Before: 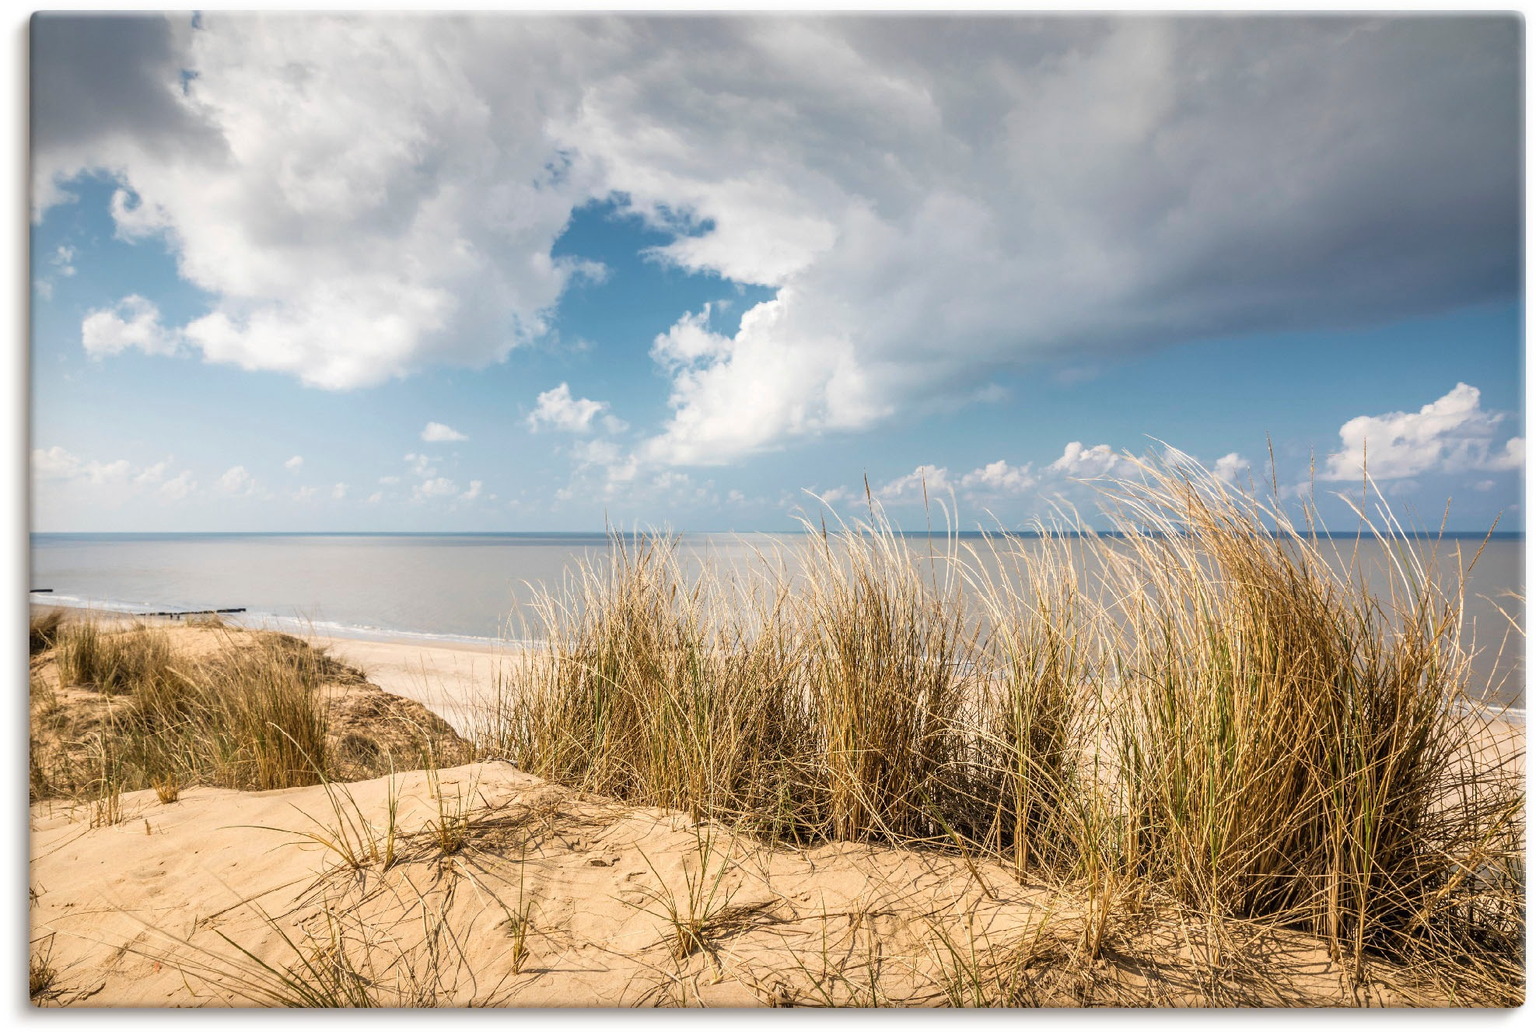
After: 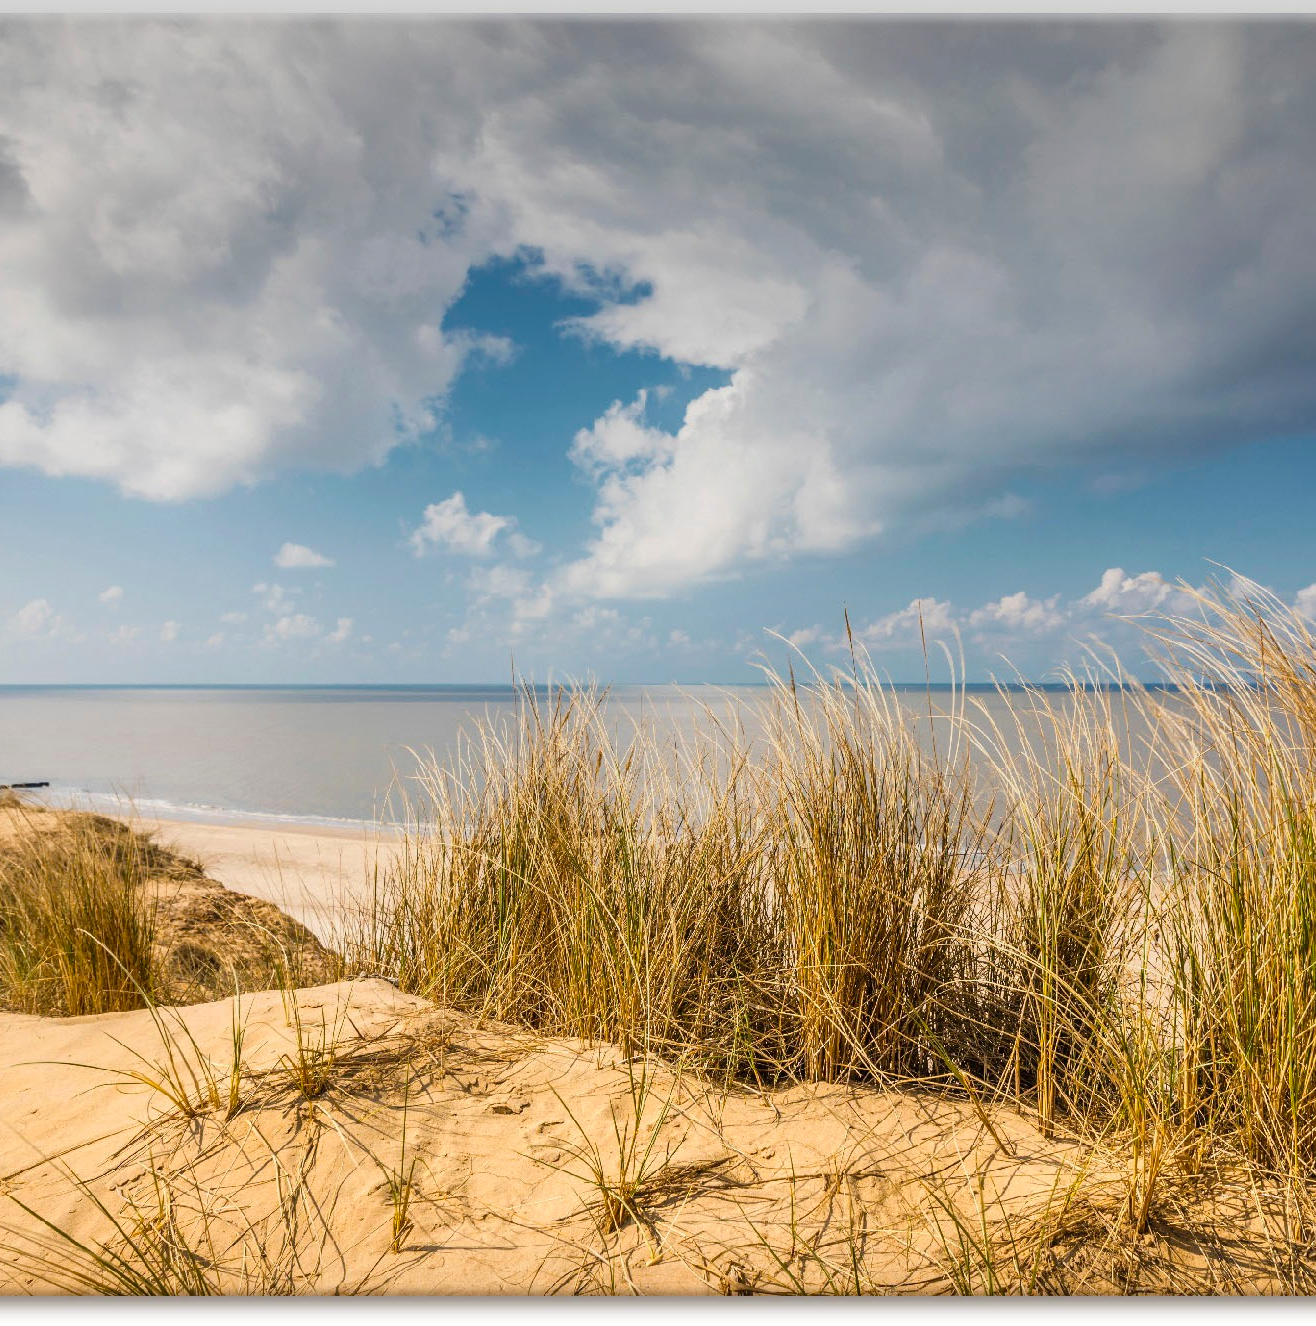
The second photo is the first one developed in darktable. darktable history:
crop and rotate: left 13.537%, right 19.796%
color balance: output saturation 120%
graduated density: on, module defaults
